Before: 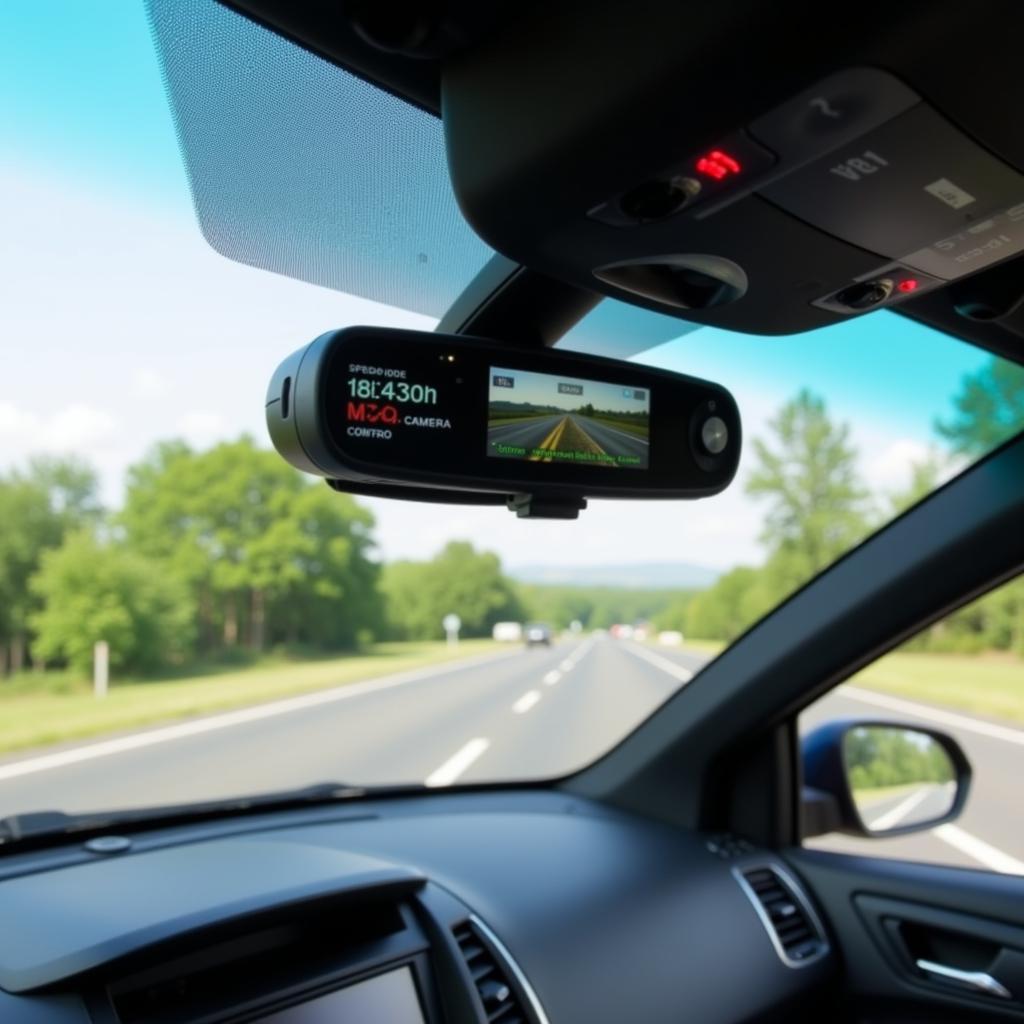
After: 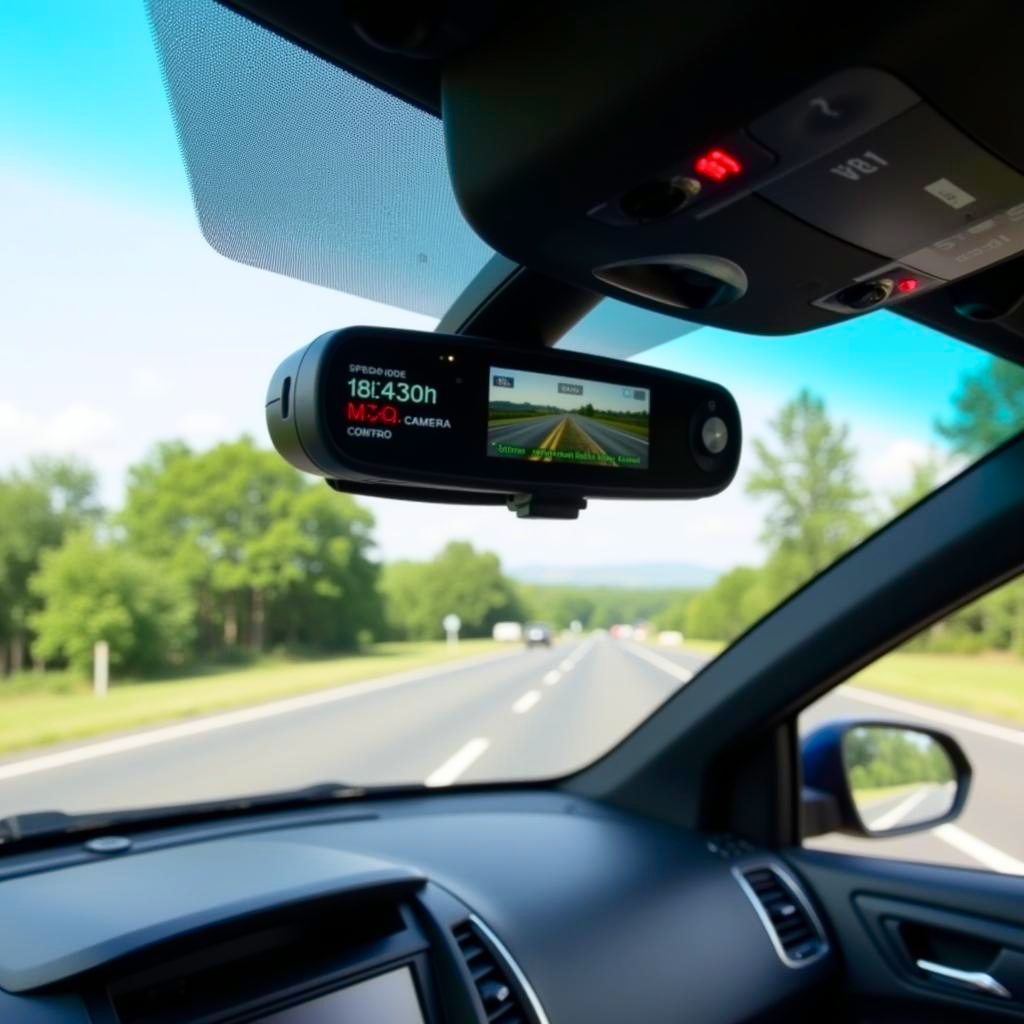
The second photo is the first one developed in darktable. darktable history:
shadows and highlights: on, module defaults
contrast brightness saturation: contrast 0.281
